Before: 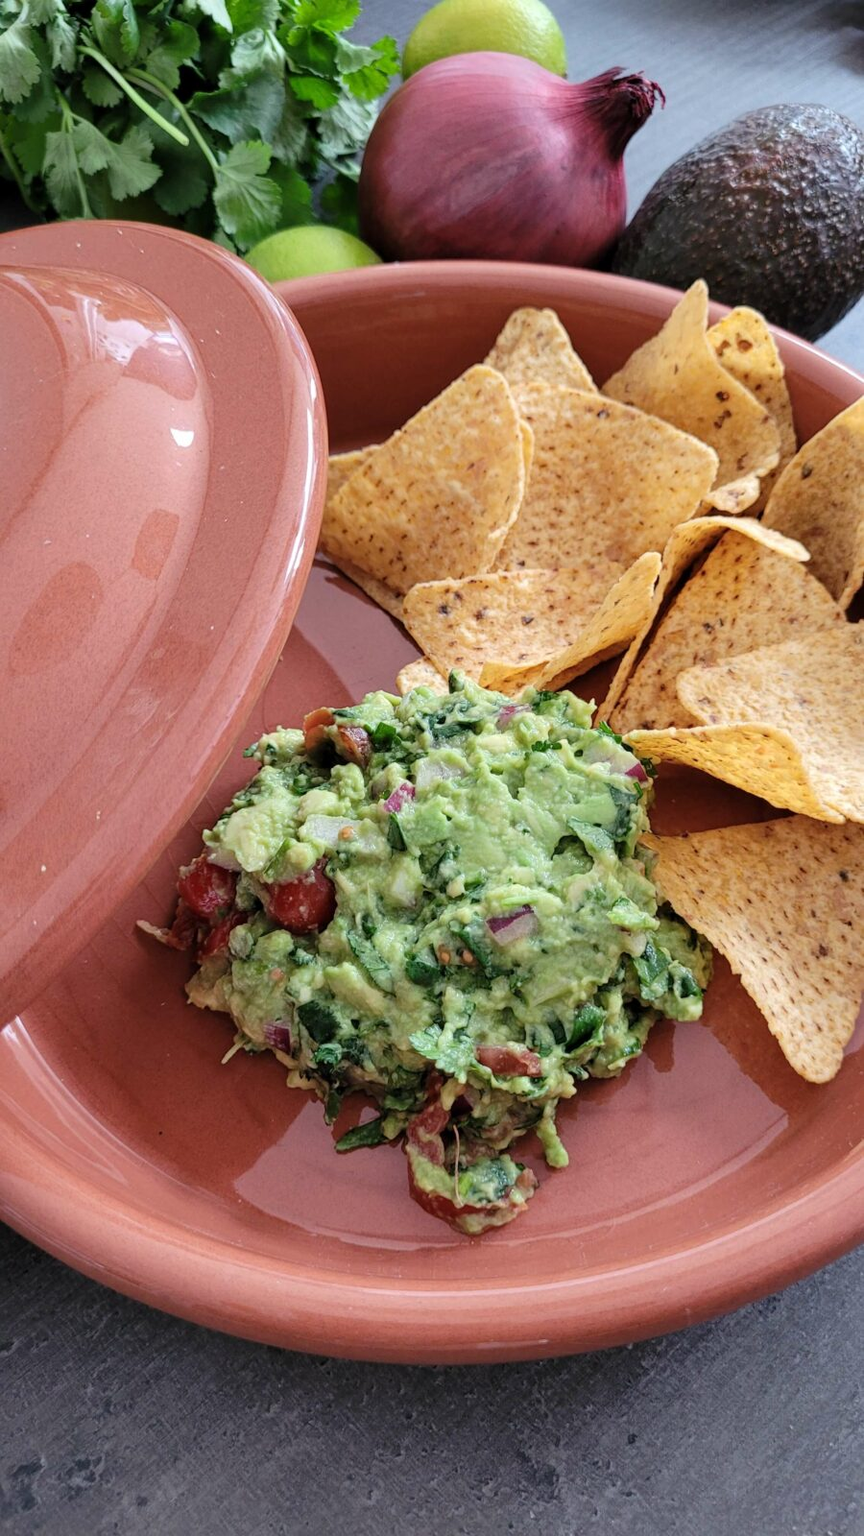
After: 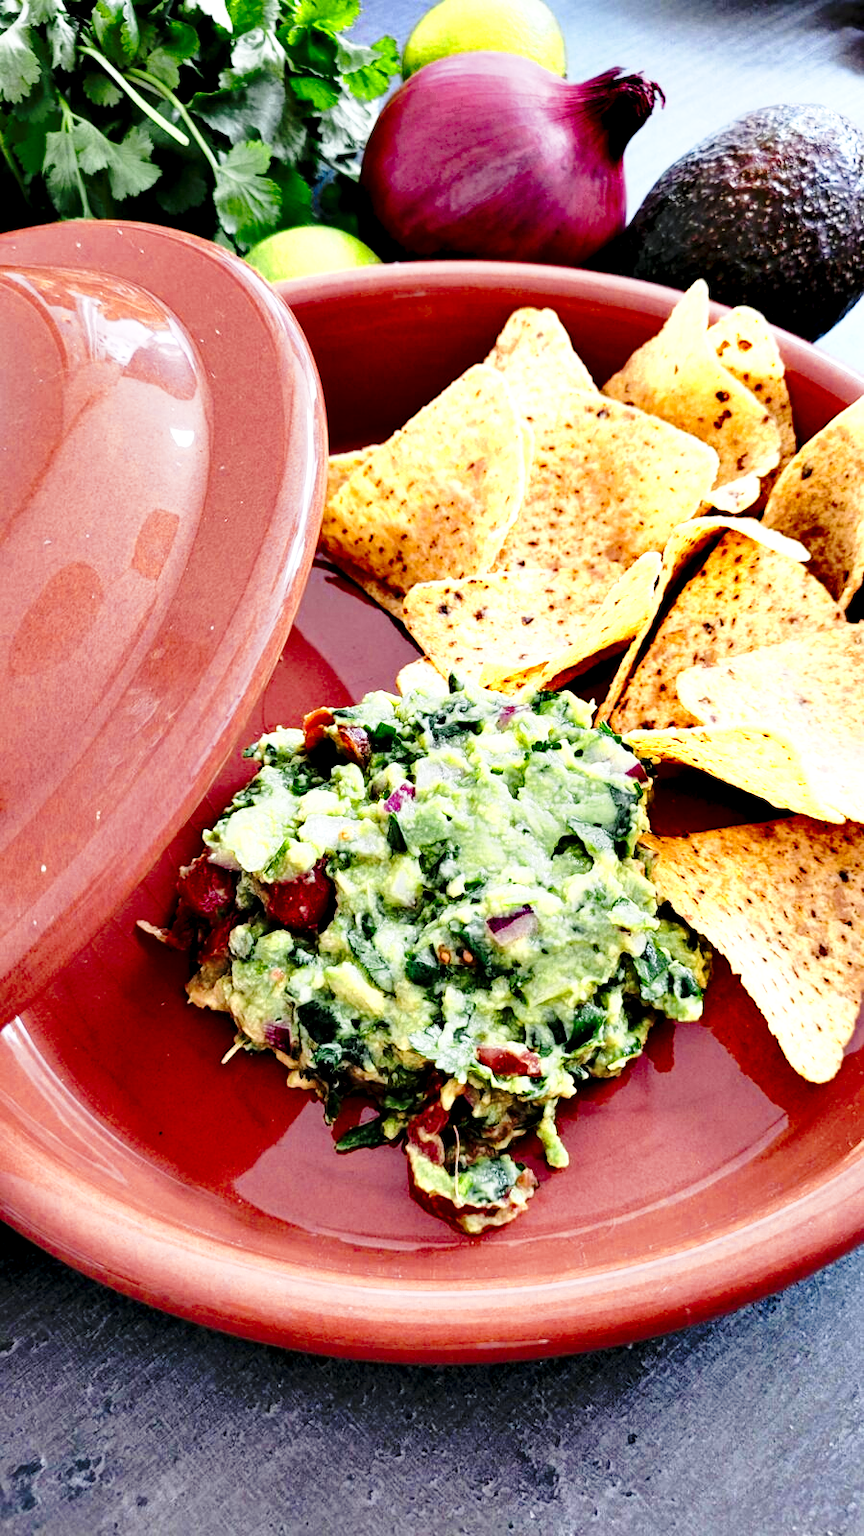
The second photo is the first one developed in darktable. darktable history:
base curve: curves: ch0 [(0, 0) (0.028, 0.03) (0.121, 0.232) (0.46, 0.748) (0.859, 0.968) (1, 1)], preserve colors none
color zones: curves: ch0 [(0.004, 0.305) (0.261, 0.623) (0.389, 0.399) (0.708, 0.571) (0.947, 0.34)]; ch1 [(0.025, 0.645) (0.229, 0.584) (0.326, 0.551) (0.484, 0.262) (0.757, 0.643)]
contrast equalizer: y [[0.6 ×6], [0.55 ×6], [0 ×6], [0 ×6], [0 ×6]]
